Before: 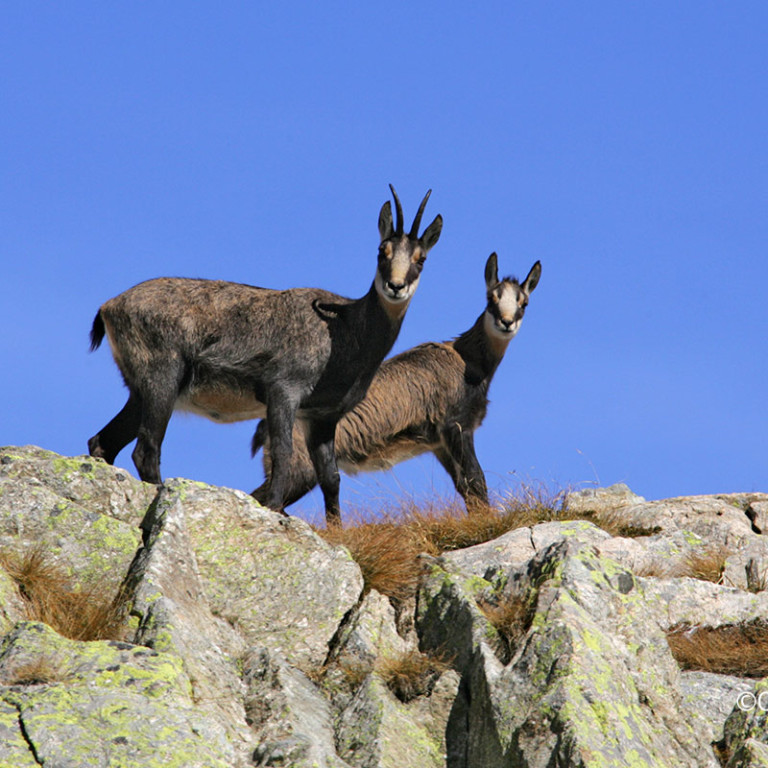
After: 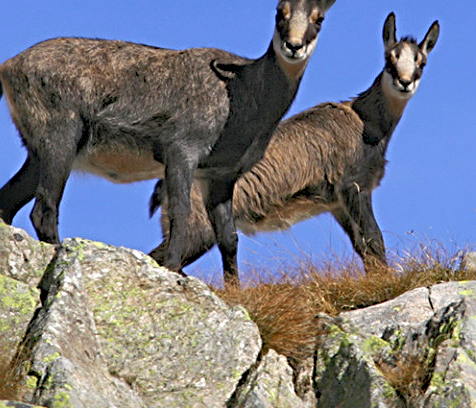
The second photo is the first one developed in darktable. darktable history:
rgb curve: curves: ch0 [(0, 0) (0.072, 0.166) (0.217, 0.293) (0.414, 0.42) (1, 1)], compensate middle gray true, preserve colors basic power
sharpen: radius 4
crop: left 13.312%, top 31.28%, right 24.627%, bottom 15.582%
